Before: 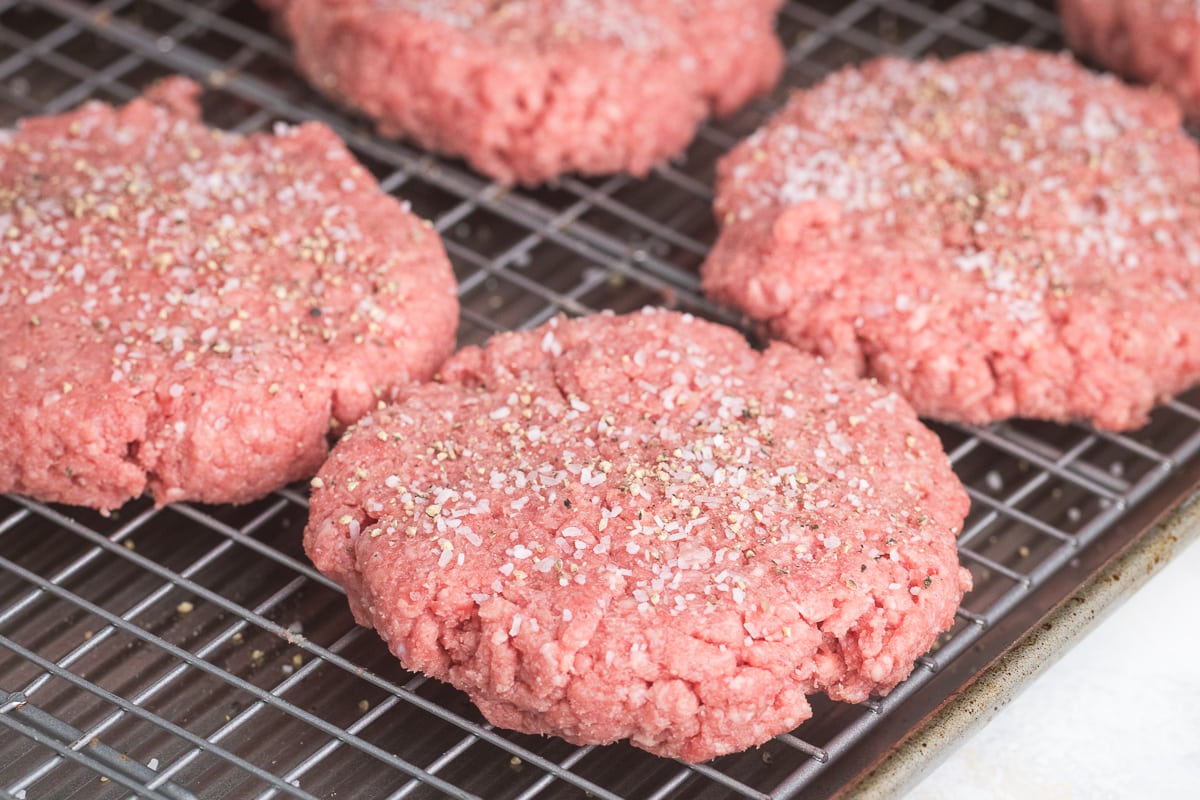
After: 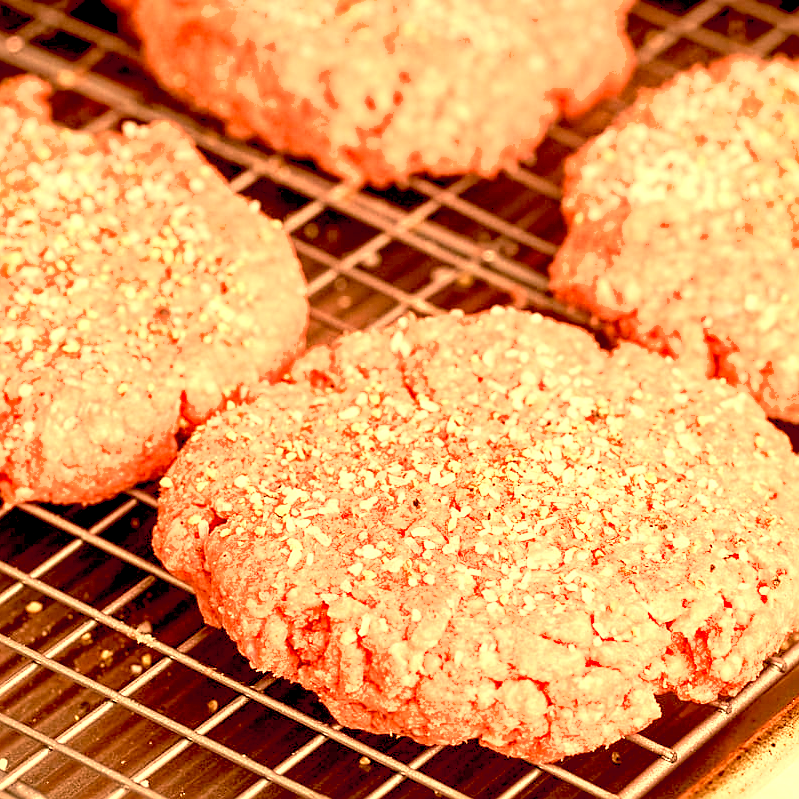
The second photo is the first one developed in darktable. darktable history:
crop and rotate: left 12.648%, right 20.685%
exposure: black level correction 0.035, exposure 0.9 EV, compensate highlight preservation false
shadows and highlights: shadows 62.66, white point adjustment 0.37, highlights -34.44, compress 83.82%
white balance: red 1.467, blue 0.684
contrast equalizer: octaves 7, y [[0.5, 0.502, 0.506, 0.511, 0.52, 0.537], [0.5 ×6], [0.505, 0.509, 0.518, 0.534, 0.553, 0.561], [0 ×6], [0 ×6]]
base curve: curves: ch0 [(0, 0) (0.303, 0.277) (1, 1)]
sharpen: on, module defaults
